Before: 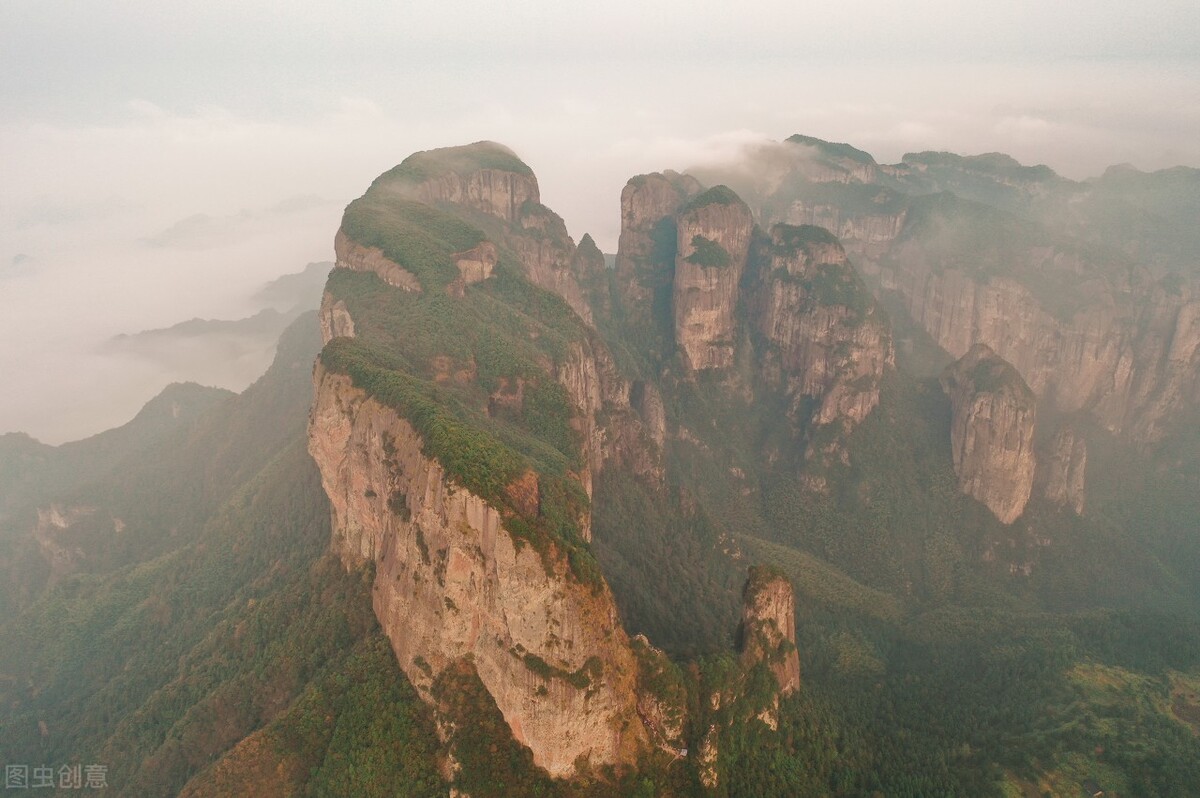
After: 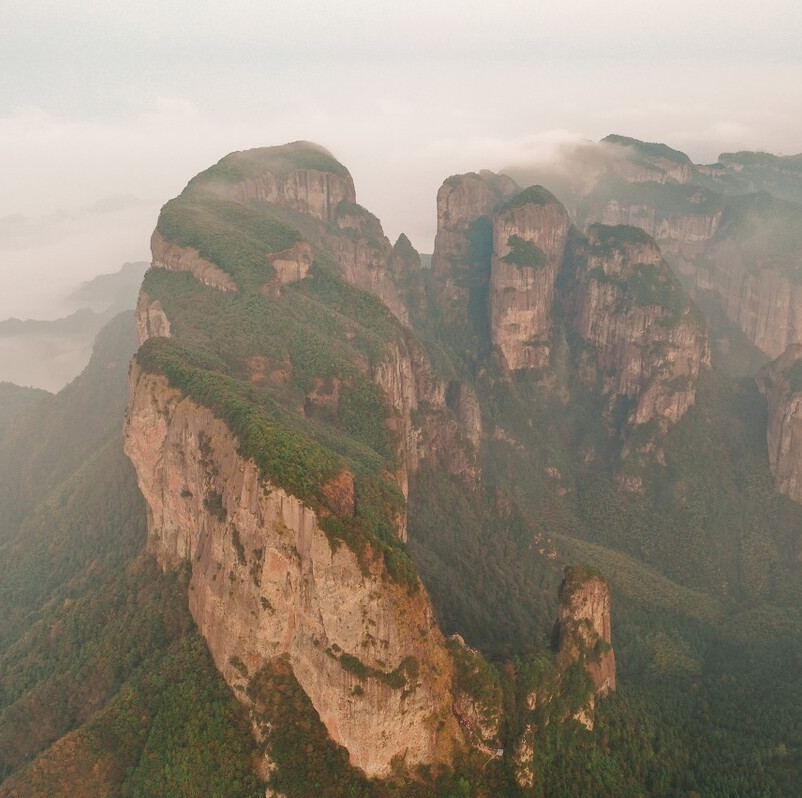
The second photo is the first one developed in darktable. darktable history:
crop: left 15.385%, right 17.778%
